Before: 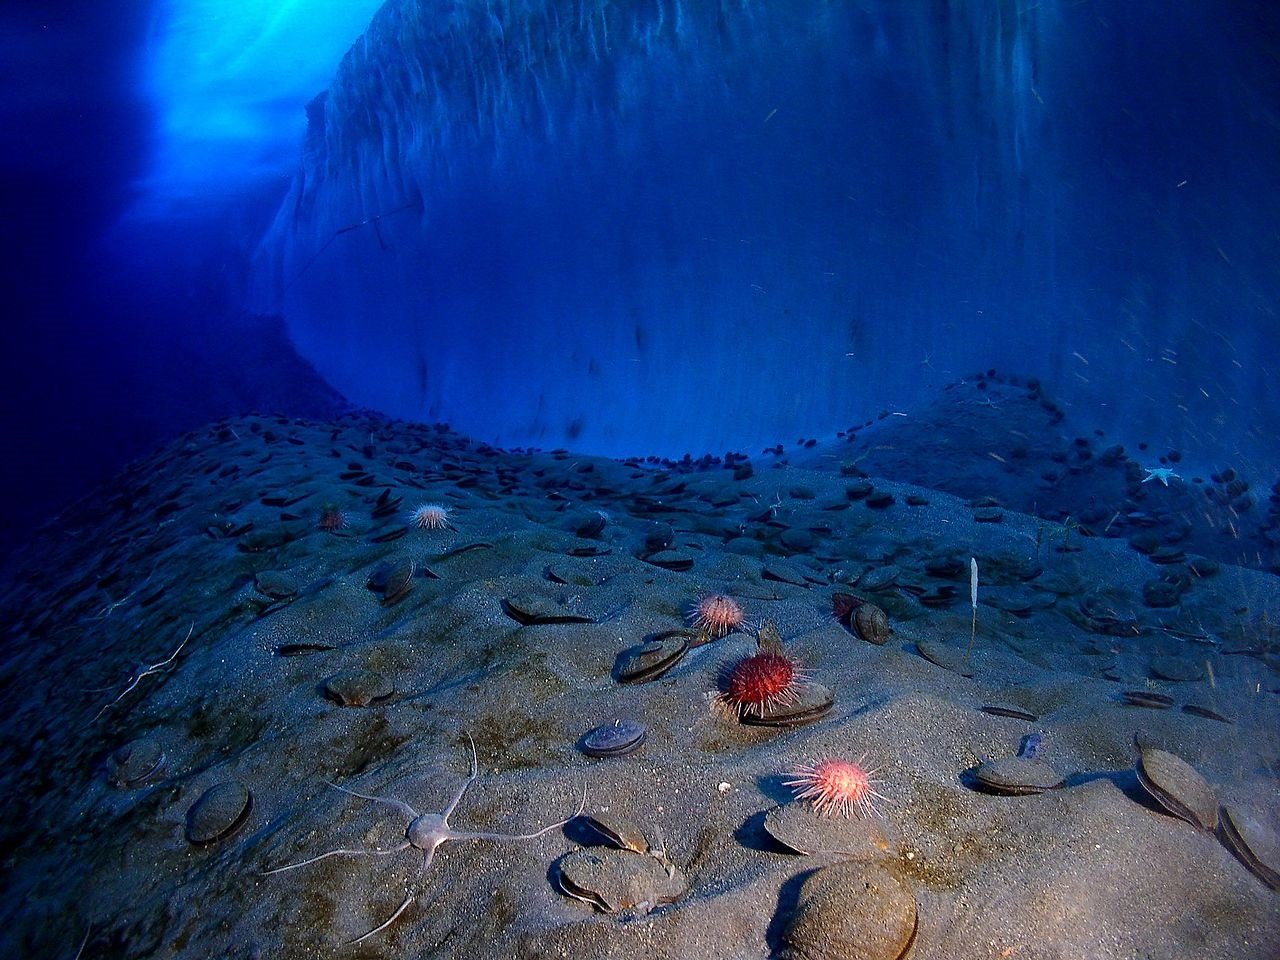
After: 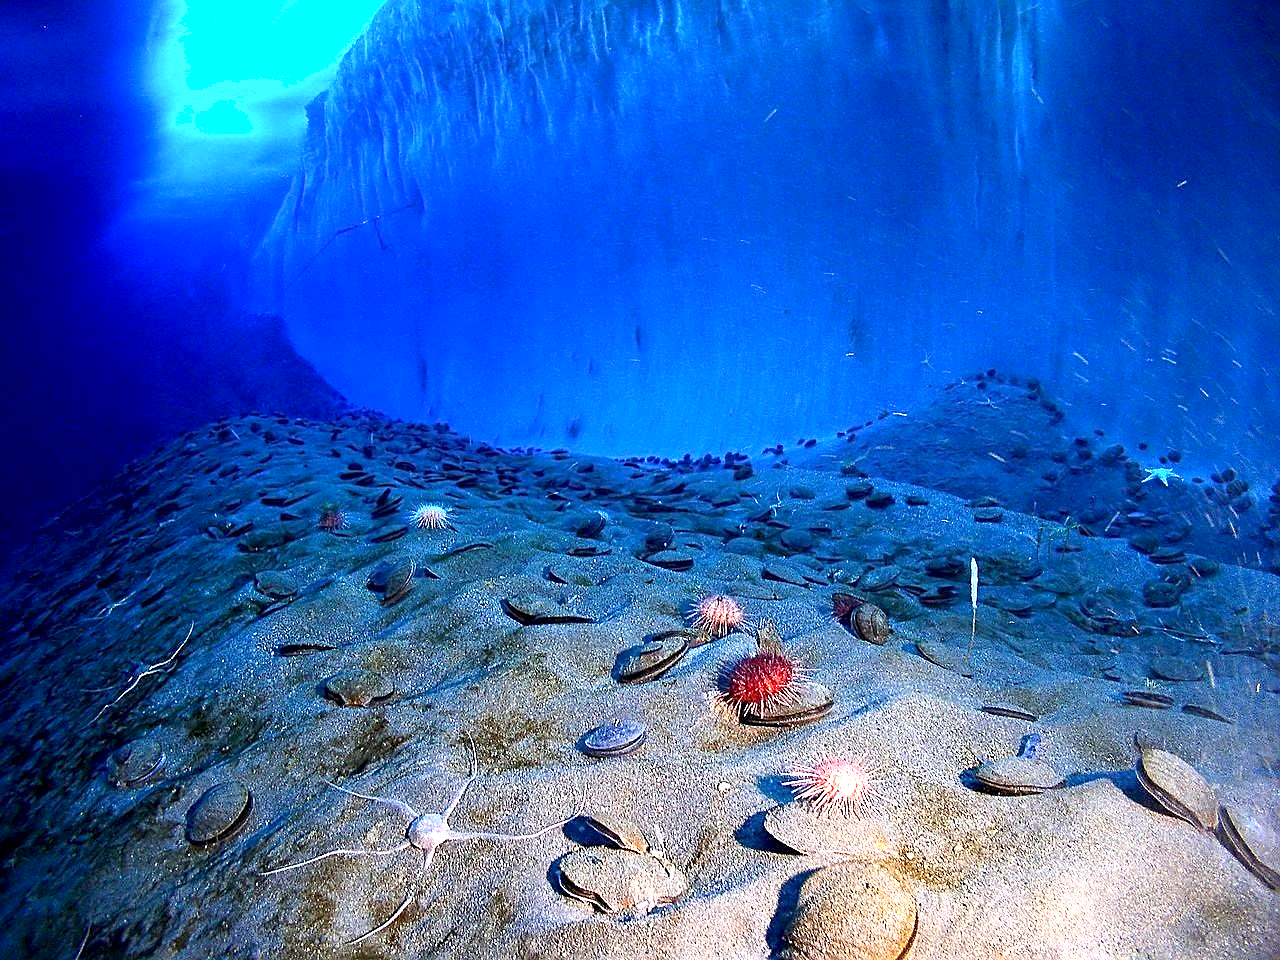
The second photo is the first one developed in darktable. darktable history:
exposure: black level correction 0.001, exposure 1.735 EV, compensate highlight preservation false
sharpen: on, module defaults
shadows and highlights: shadows -28.38, highlights 30
